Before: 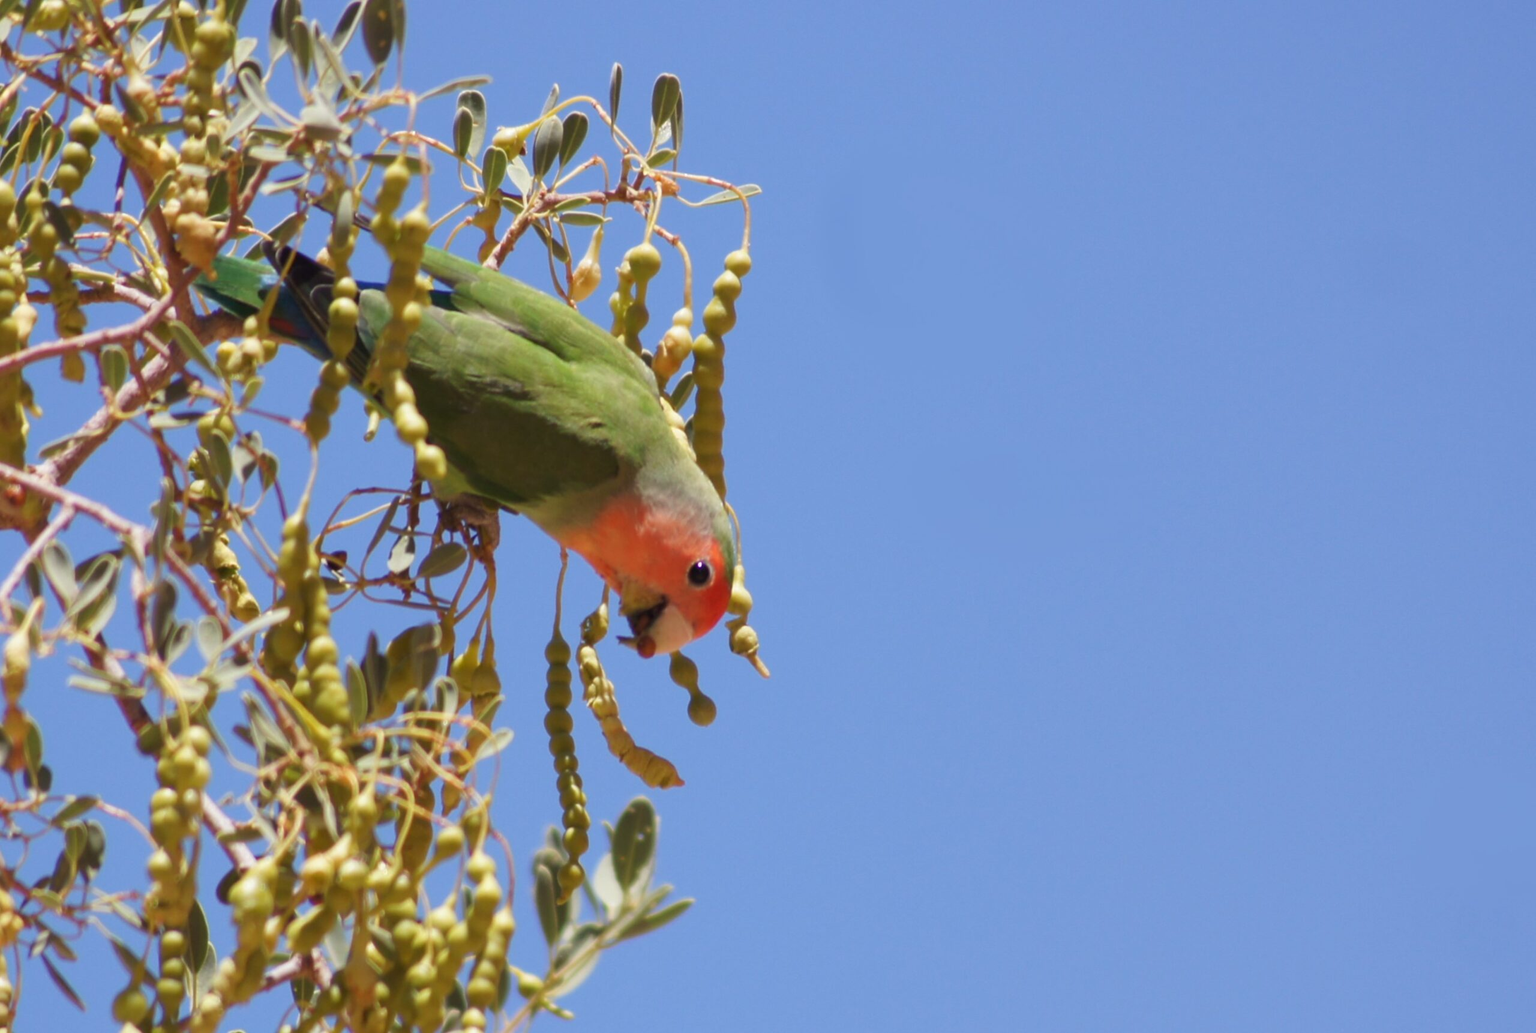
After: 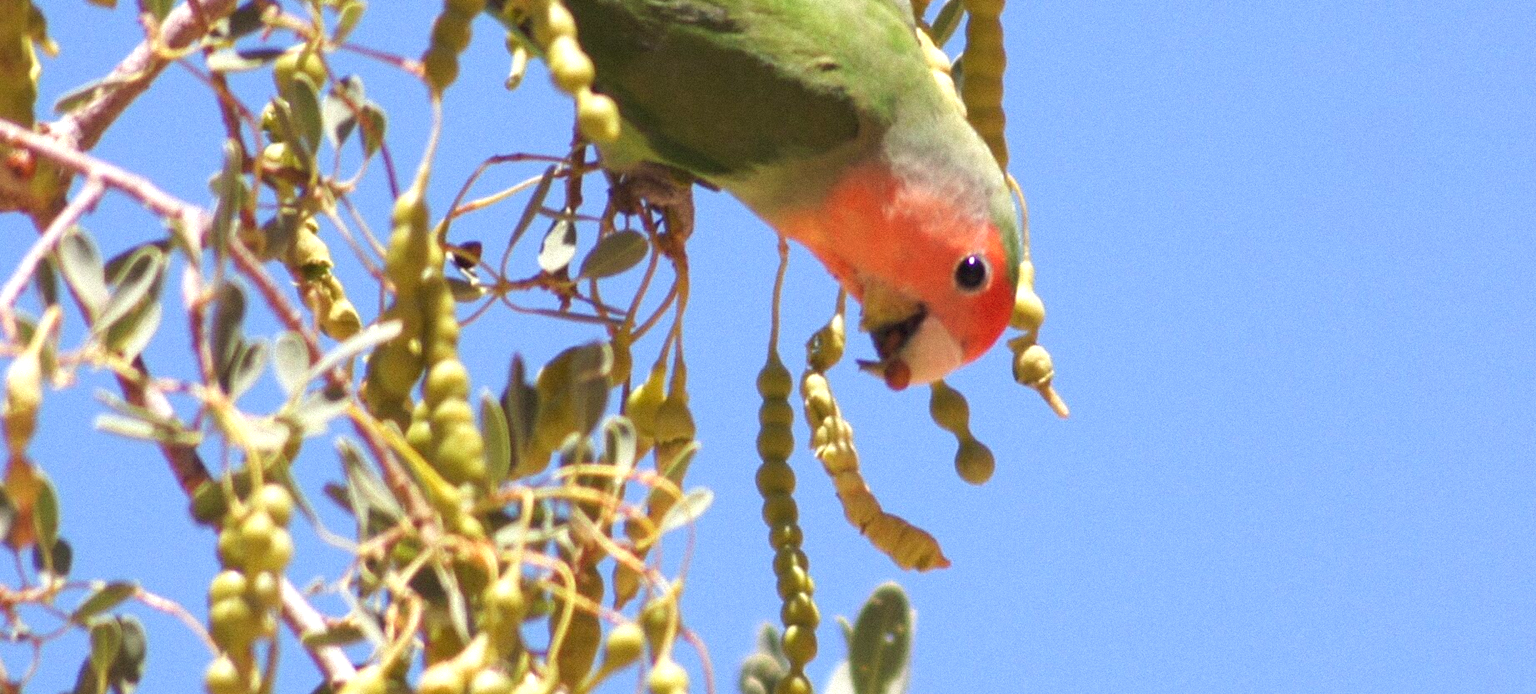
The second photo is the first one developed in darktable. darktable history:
exposure: exposure 0.6 EV, compensate highlight preservation false
grain: mid-tones bias 0%
crop: top 36.498%, right 27.964%, bottom 14.995%
